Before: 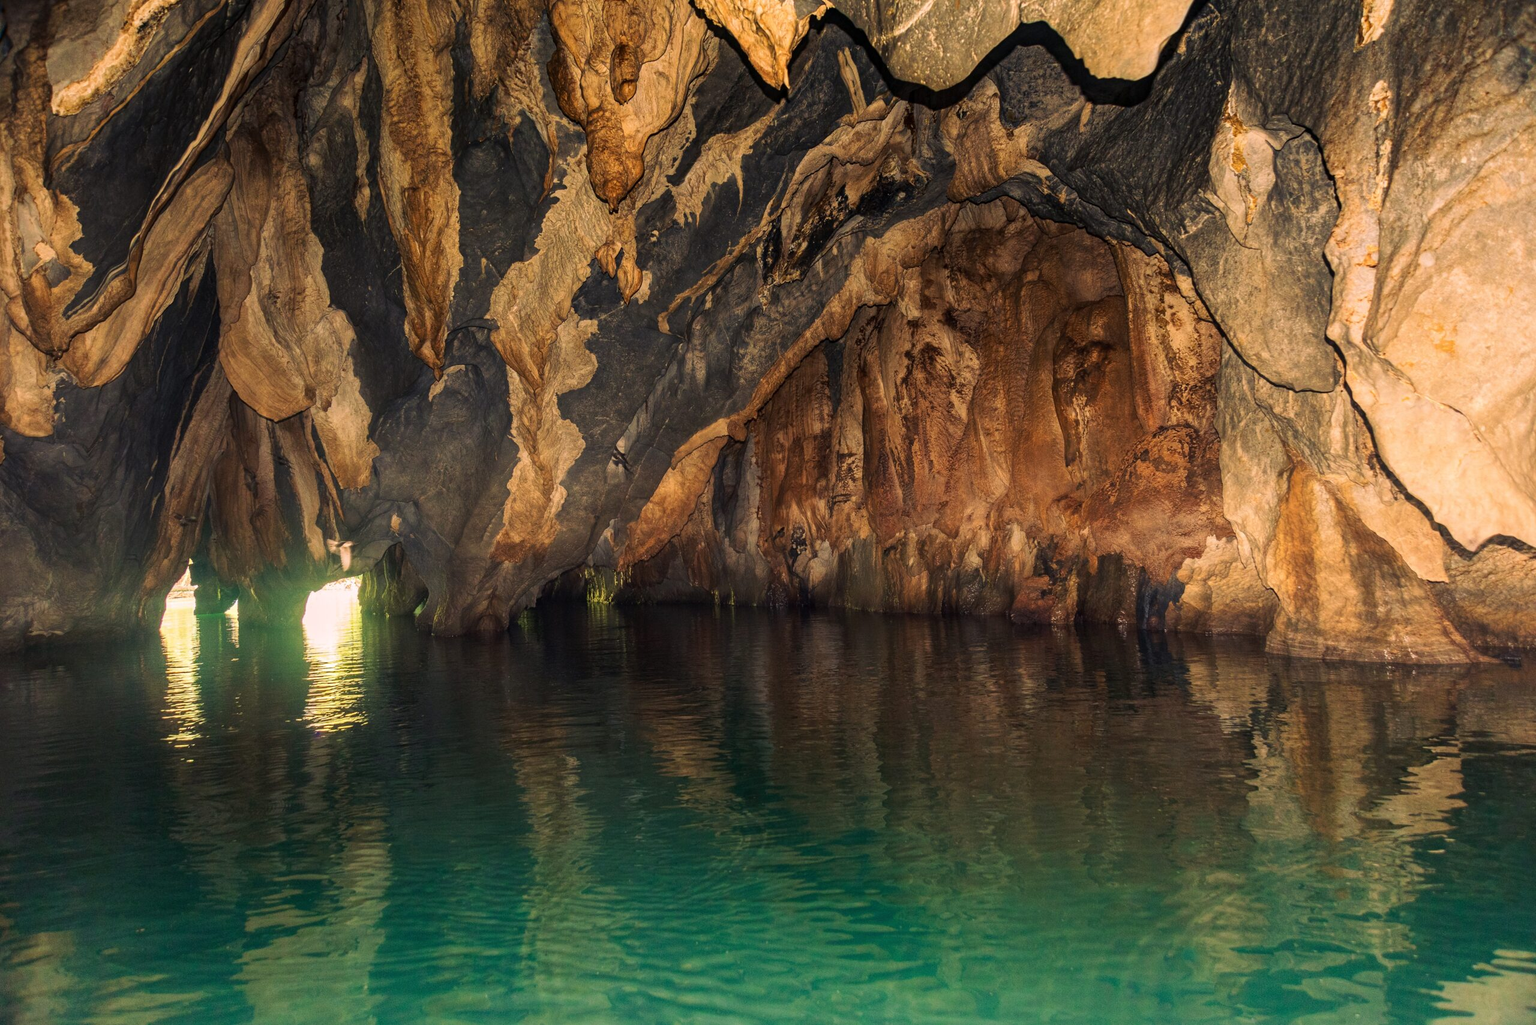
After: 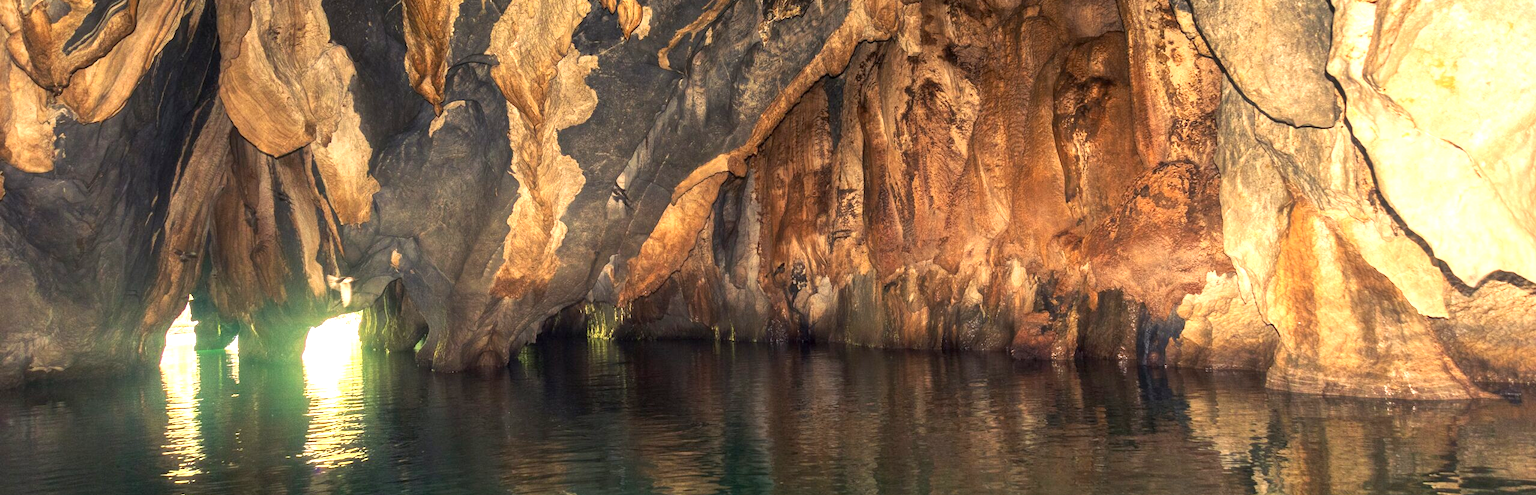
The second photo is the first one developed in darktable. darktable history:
haze removal: strength -0.054, compatibility mode true, adaptive false
exposure: black level correction 0.002, exposure 1 EV, compensate highlight preservation false
crop and rotate: top 25.856%, bottom 25.769%
